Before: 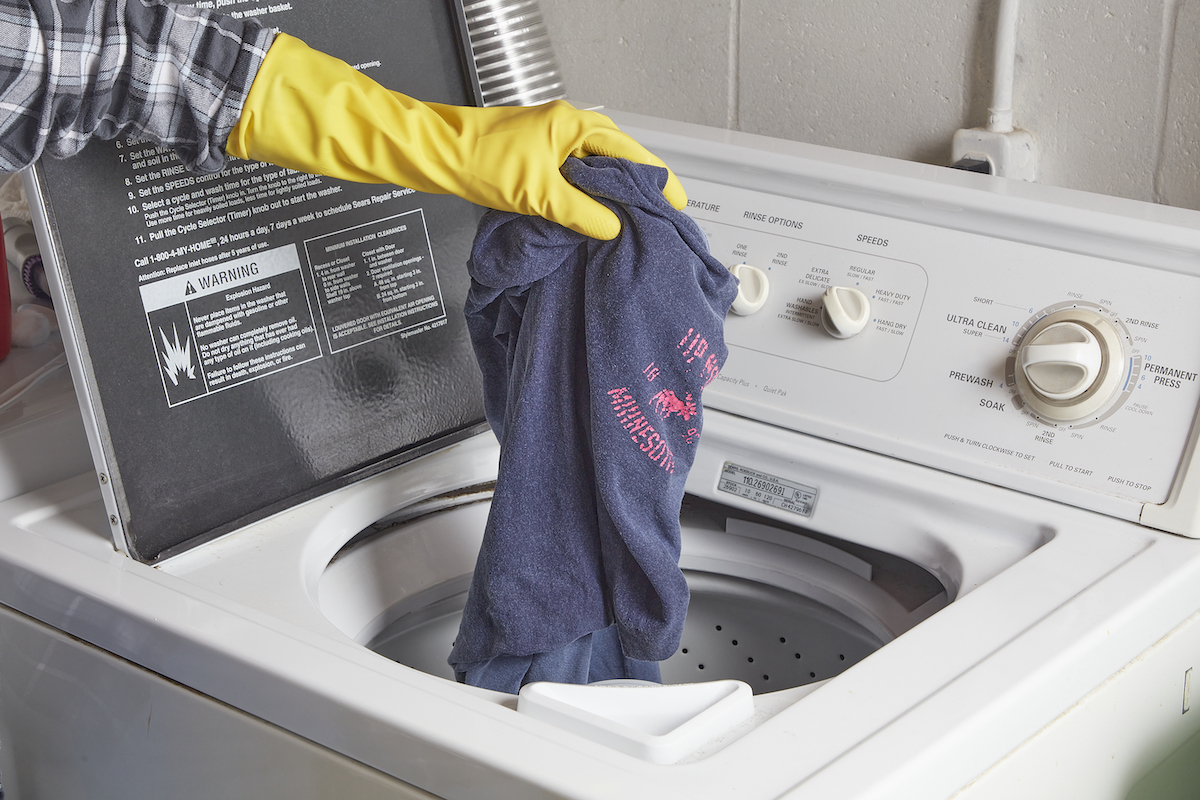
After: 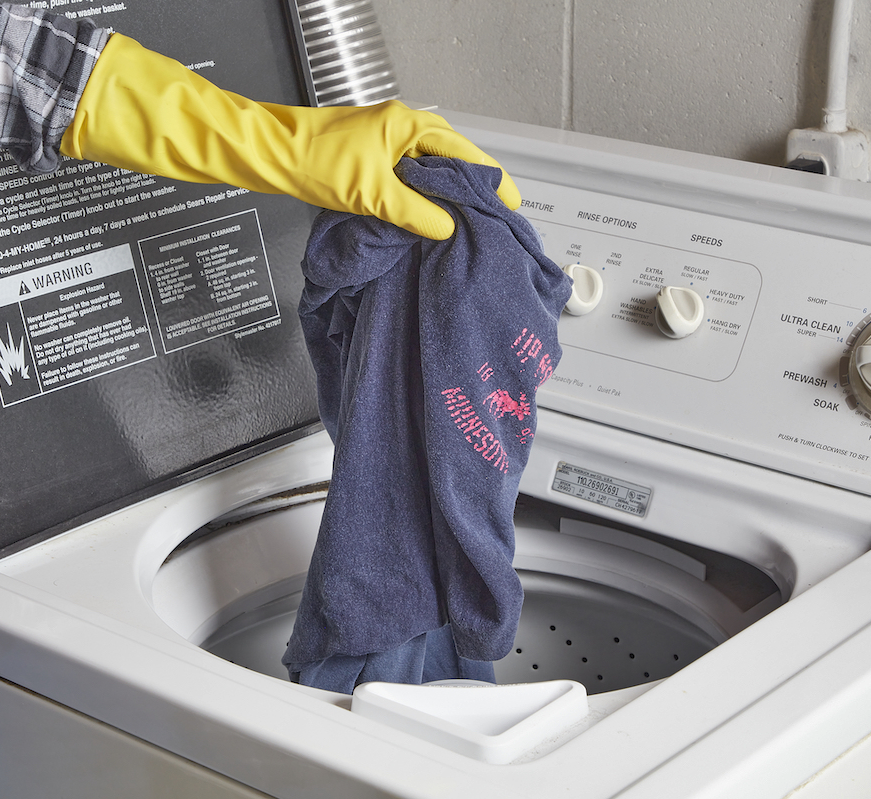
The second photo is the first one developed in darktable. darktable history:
crop: left 13.858%, right 13.476%
shadows and highlights: shadows 58.22, soften with gaussian
